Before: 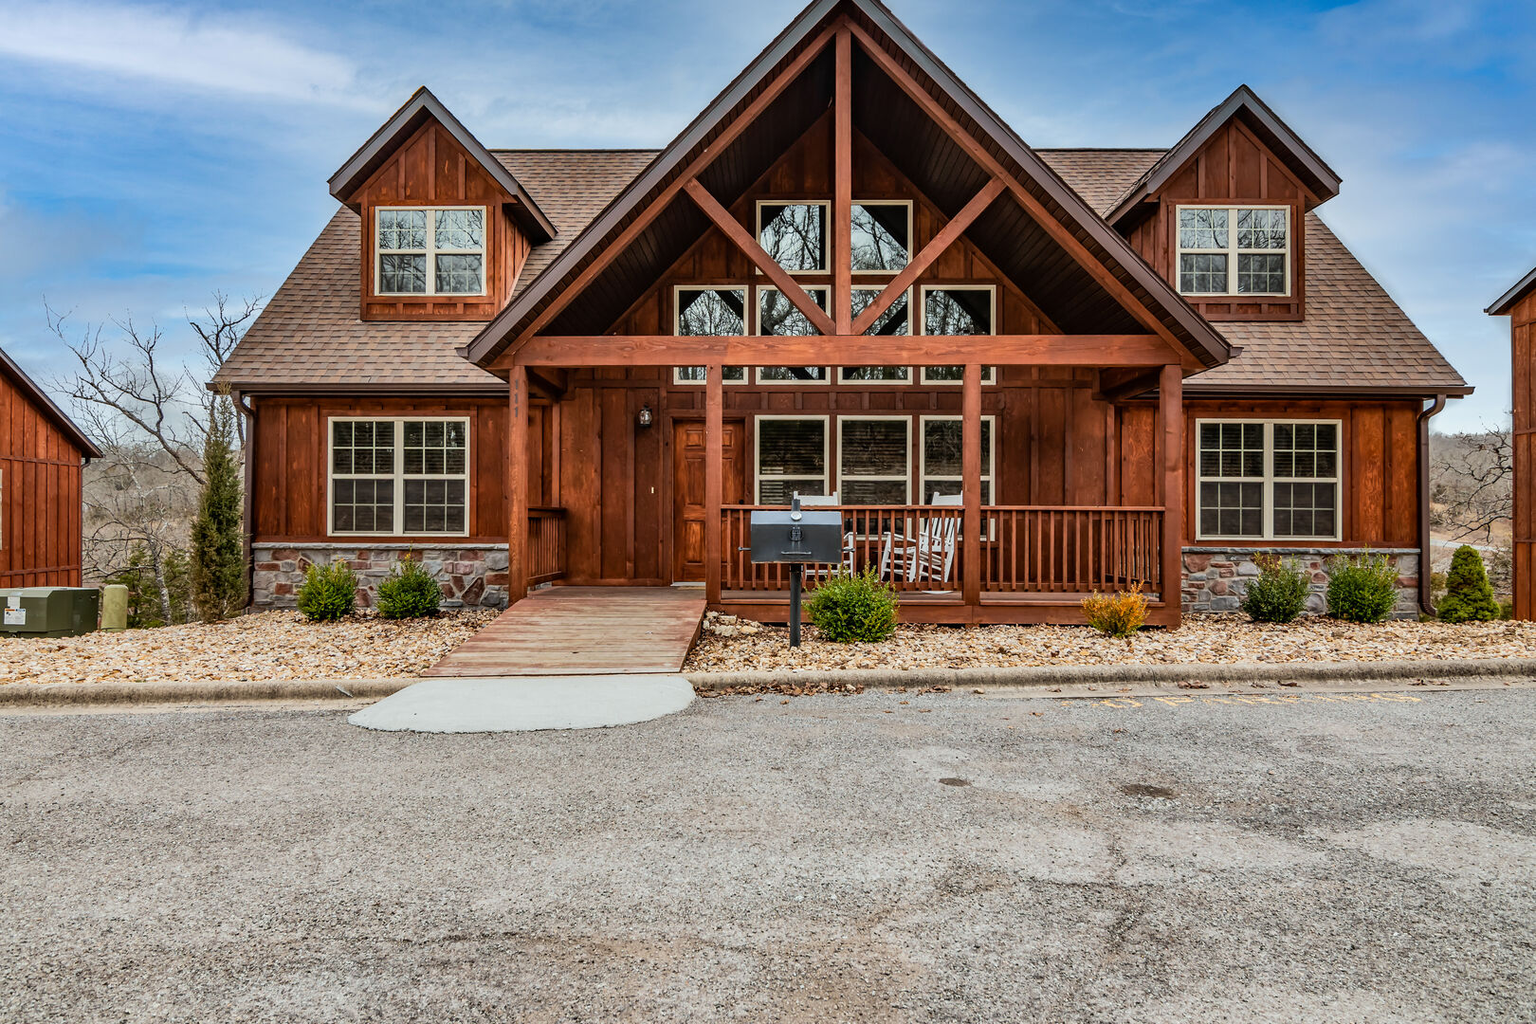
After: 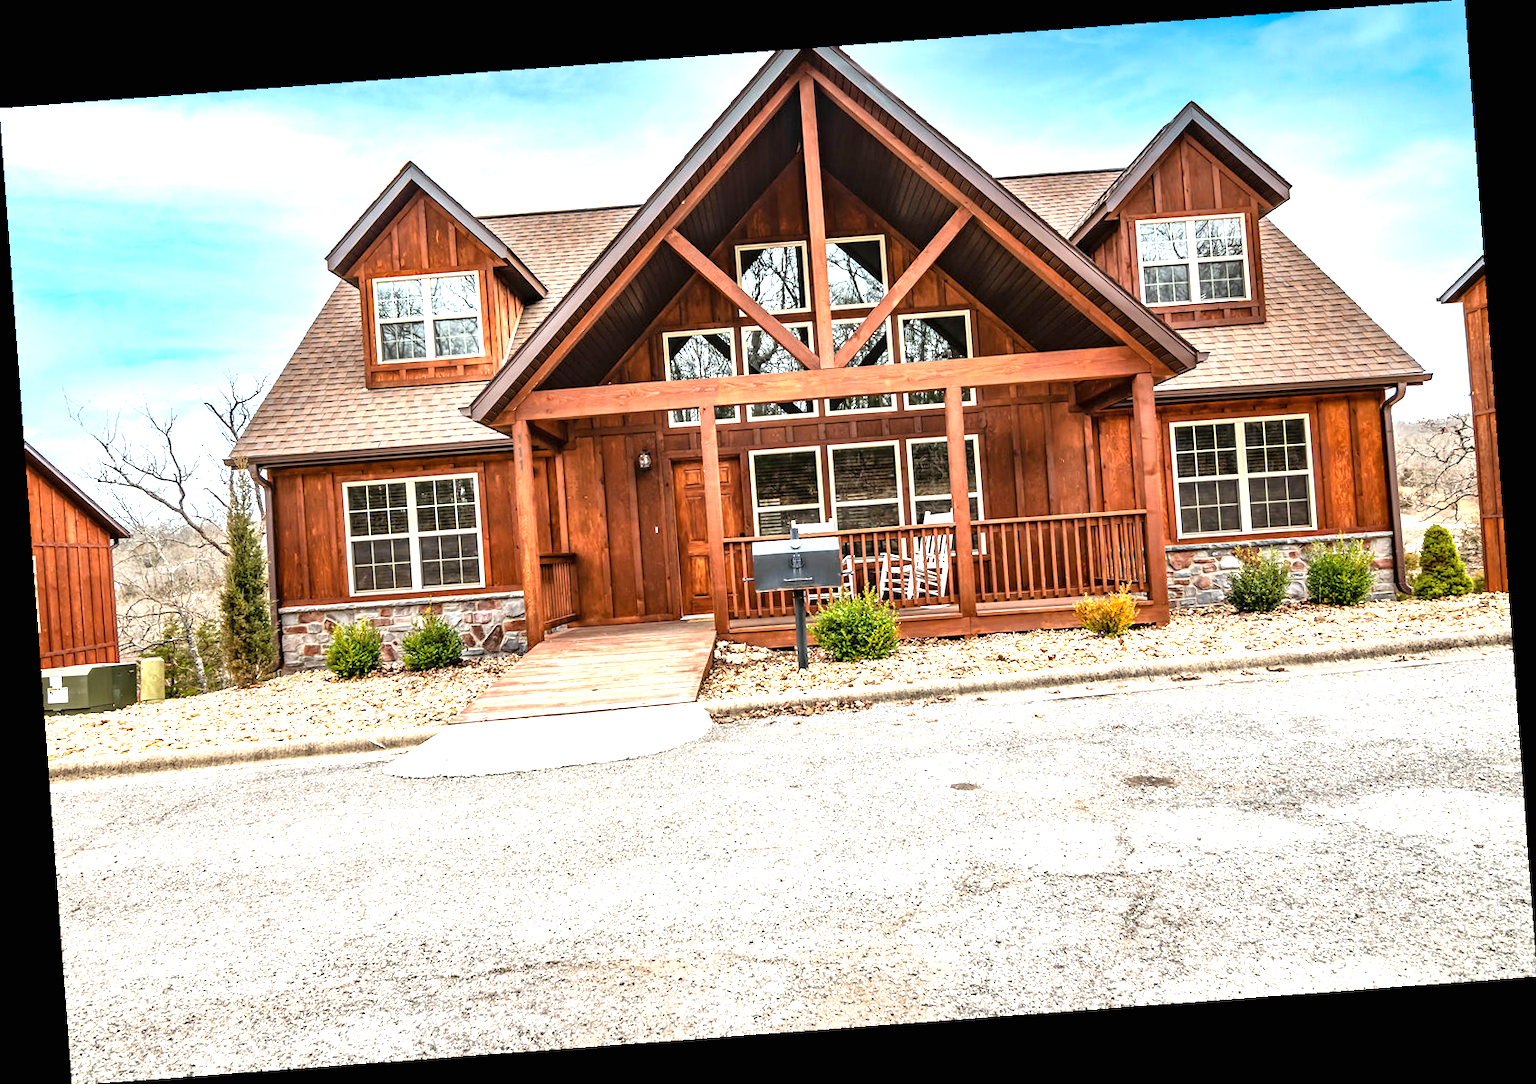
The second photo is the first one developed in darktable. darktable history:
exposure: black level correction 0, exposure 1.45 EV, compensate exposure bias true, compensate highlight preservation false
rotate and perspective: rotation -4.25°, automatic cropping off
